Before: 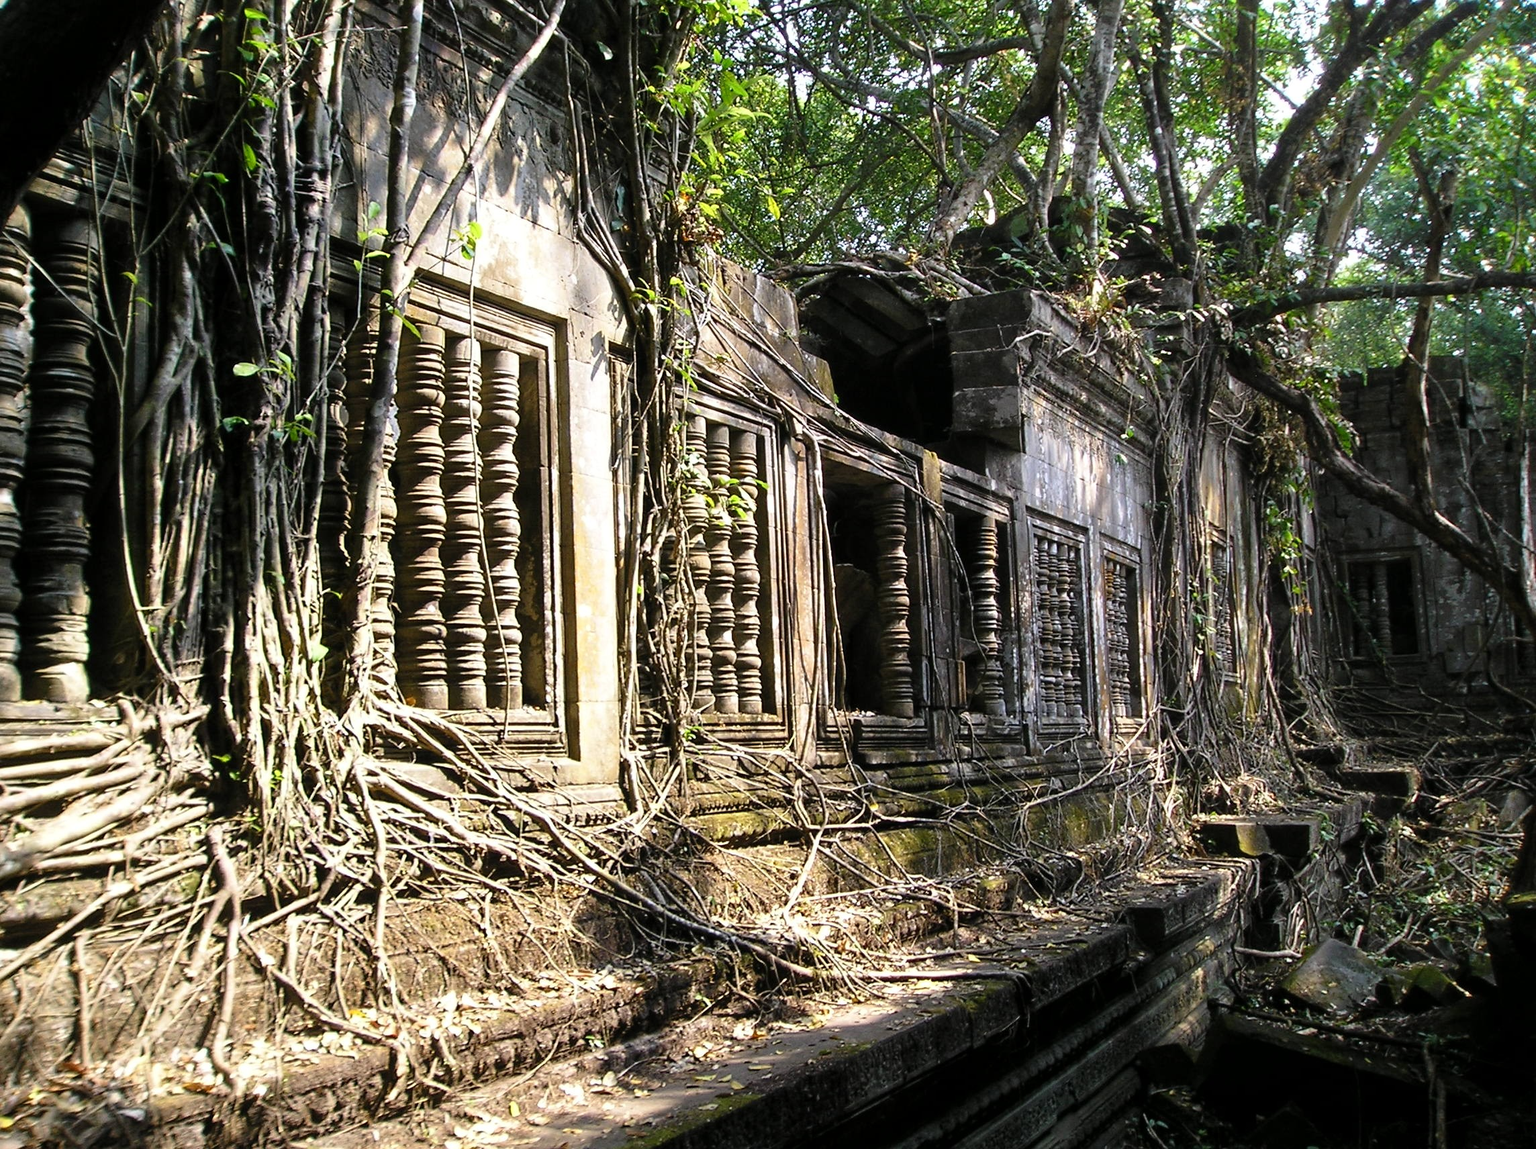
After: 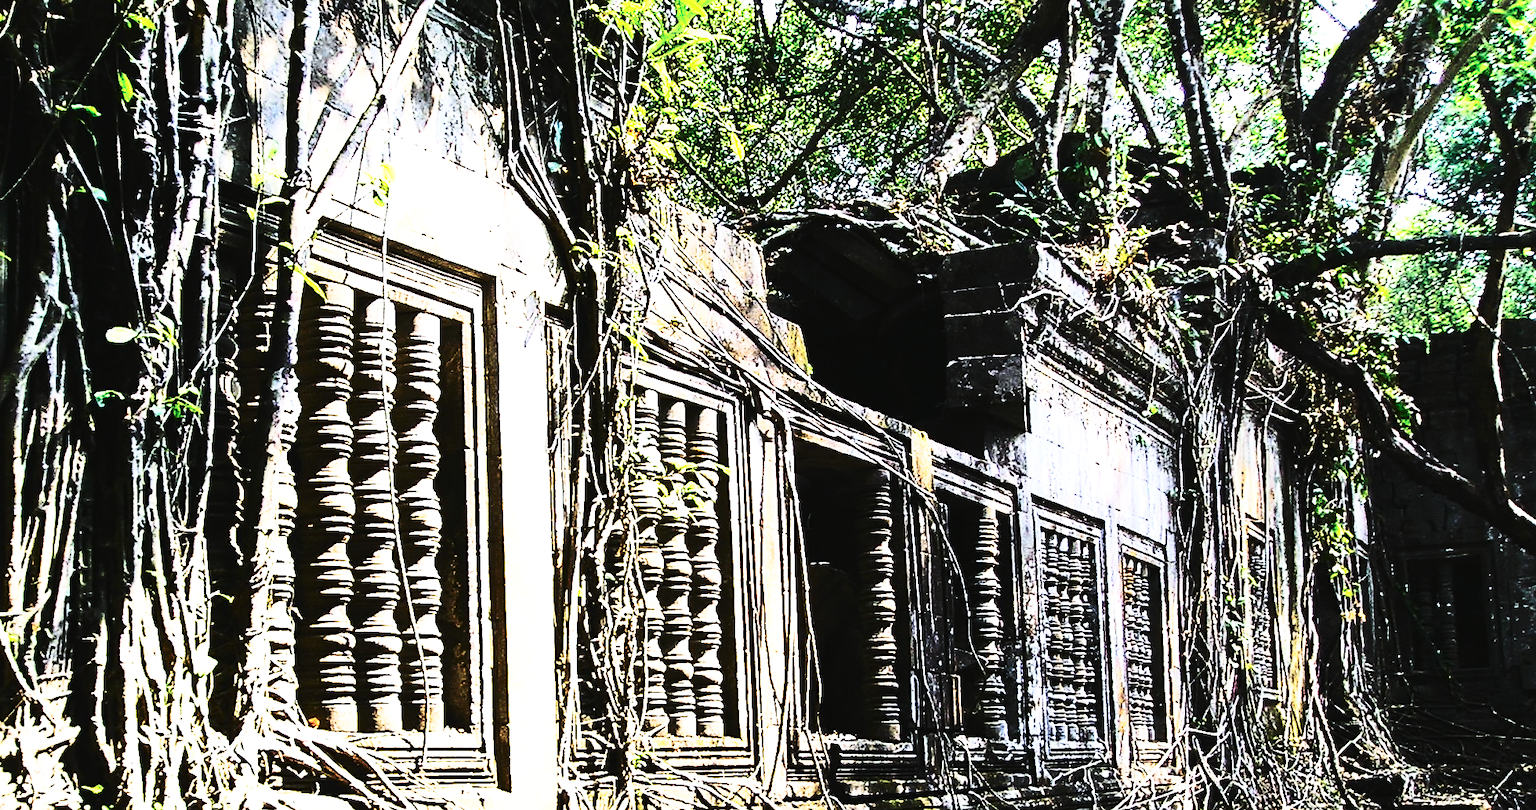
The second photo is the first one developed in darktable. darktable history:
contrast brightness saturation: contrast 0.5, saturation -0.1
sharpen: on, module defaults
base curve: curves: ch0 [(0, 0.015) (0.085, 0.116) (0.134, 0.298) (0.19, 0.545) (0.296, 0.764) (0.599, 0.982) (1, 1)], preserve colors none
crop and rotate: left 9.345%, top 7.22%, right 4.982%, bottom 32.331%
white balance: red 0.967, blue 1.049
